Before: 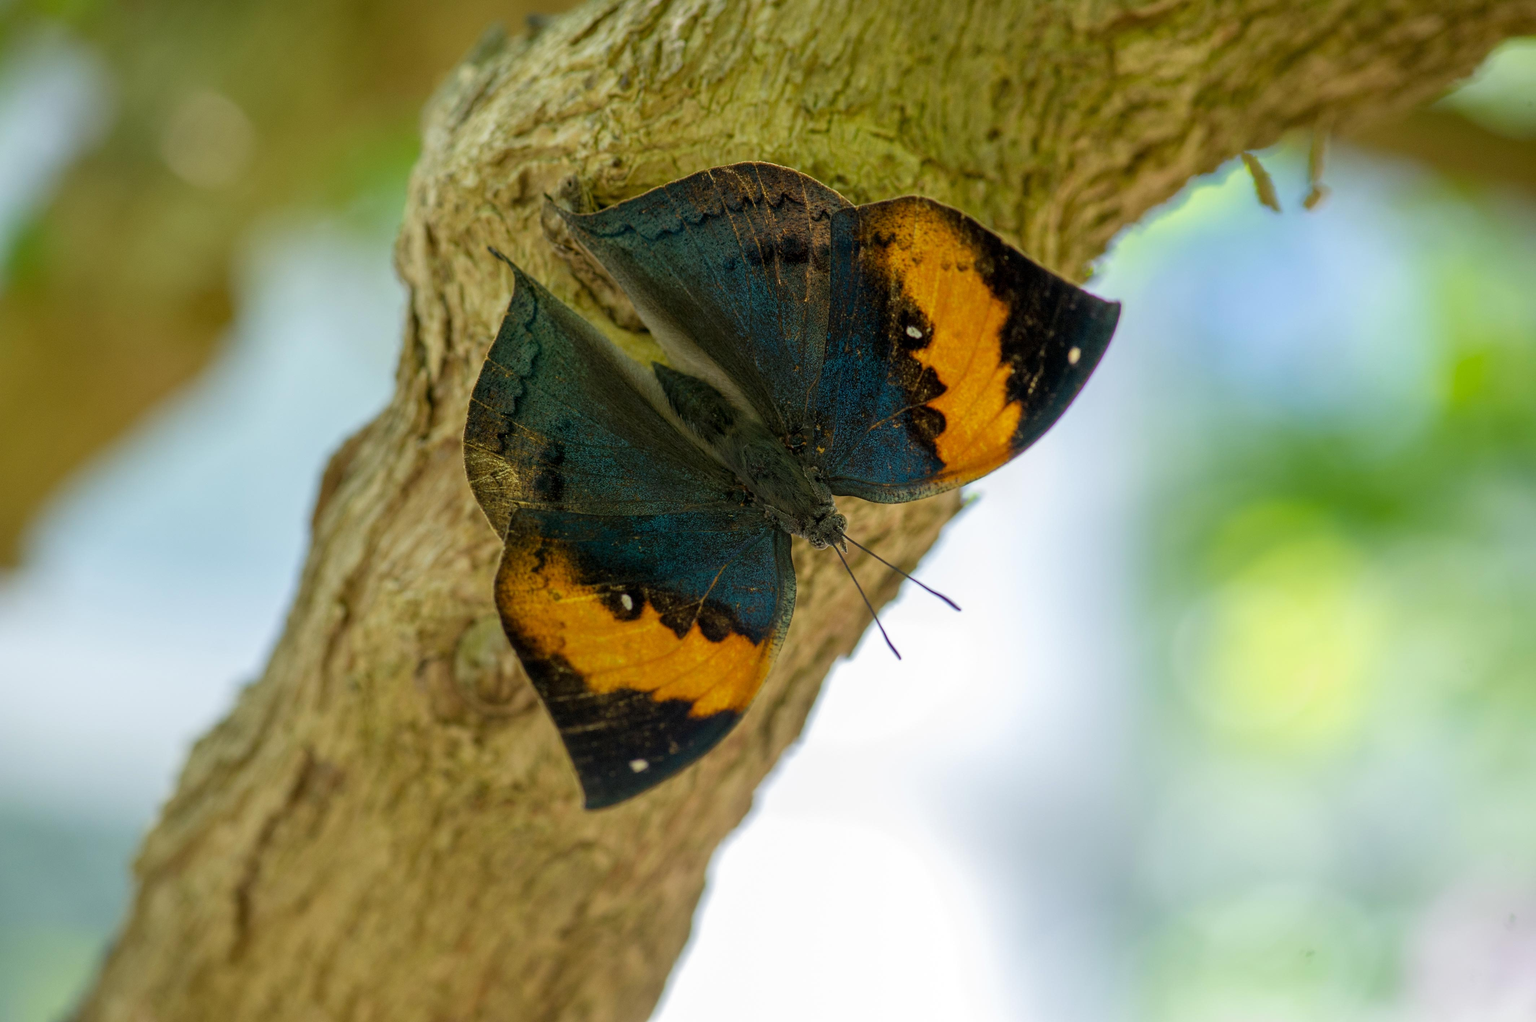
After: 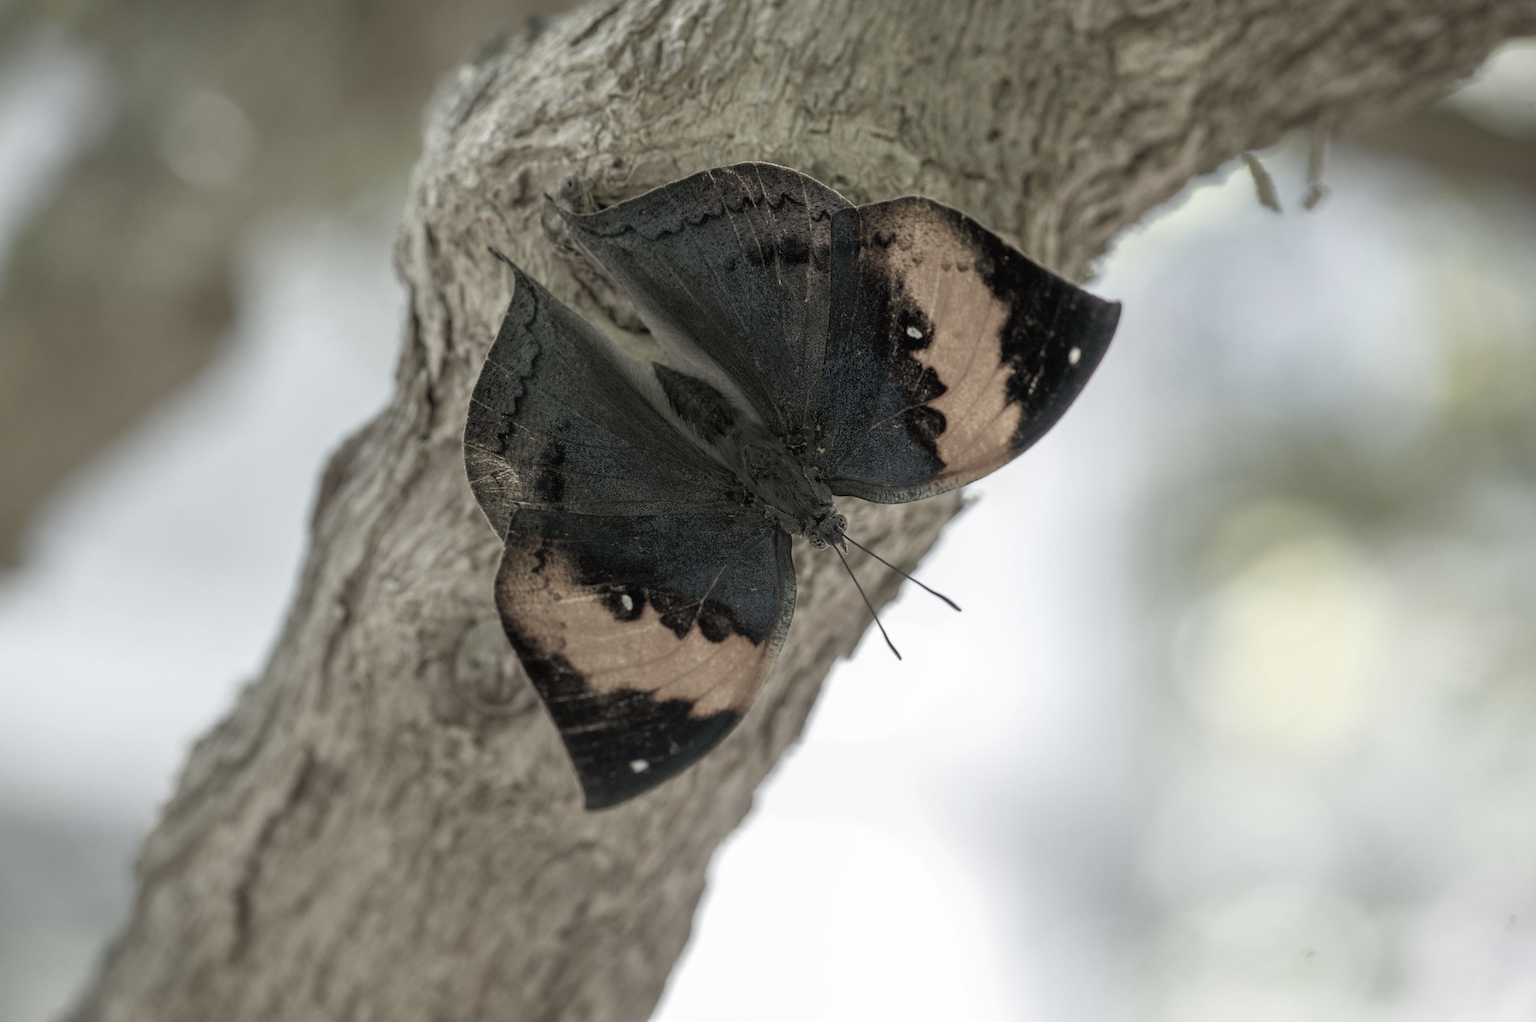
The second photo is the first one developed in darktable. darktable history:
tone curve: curves: ch0 [(0, 0.024) (0.119, 0.146) (0.474, 0.464) (0.718, 0.721) (0.817, 0.839) (1, 0.998)]; ch1 [(0, 0) (0.377, 0.416) (0.439, 0.451) (0.477, 0.477) (0.501, 0.504) (0.538, 0.544) (0.58, 0.602) (0.664, 0.676) (0.783, 0.804) (1, 1)]; ch2 [(0, 0) (0.38, 0.405) (0.463, 0.456) (0.498, 0.497) (0.524, 0.535) (0.578, 0.576) (0.648, 0.665) (1, 1)], color space Lab, independent channels, preserve colors none
exposure: black level correction 0.001, compensate highlight preservation false
color correction: saturation 0.2
